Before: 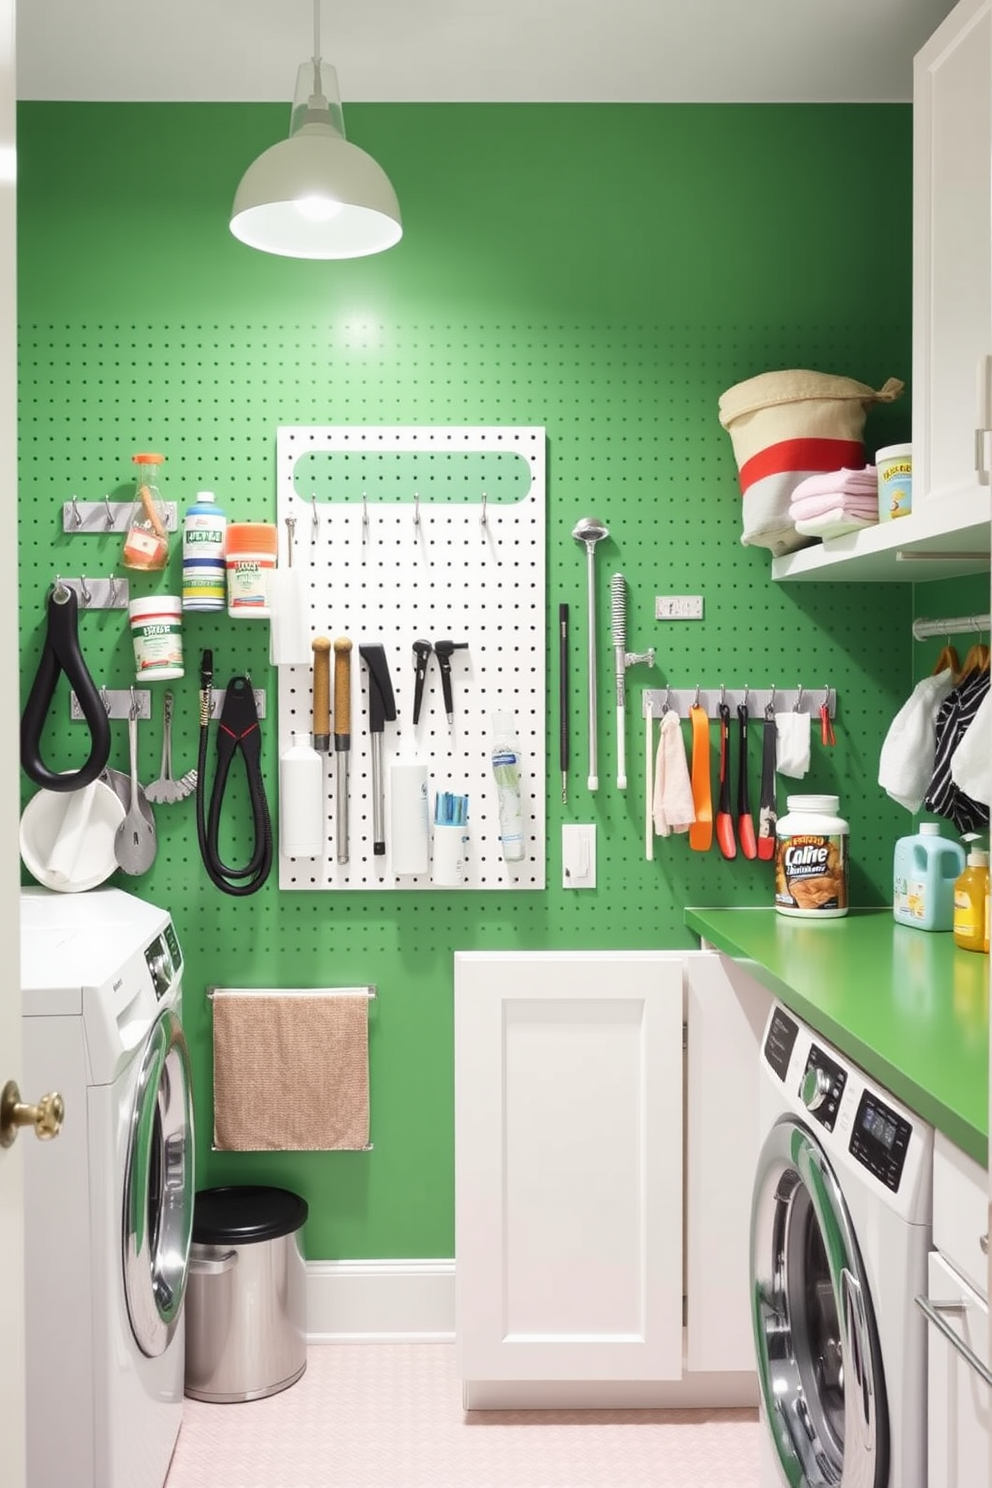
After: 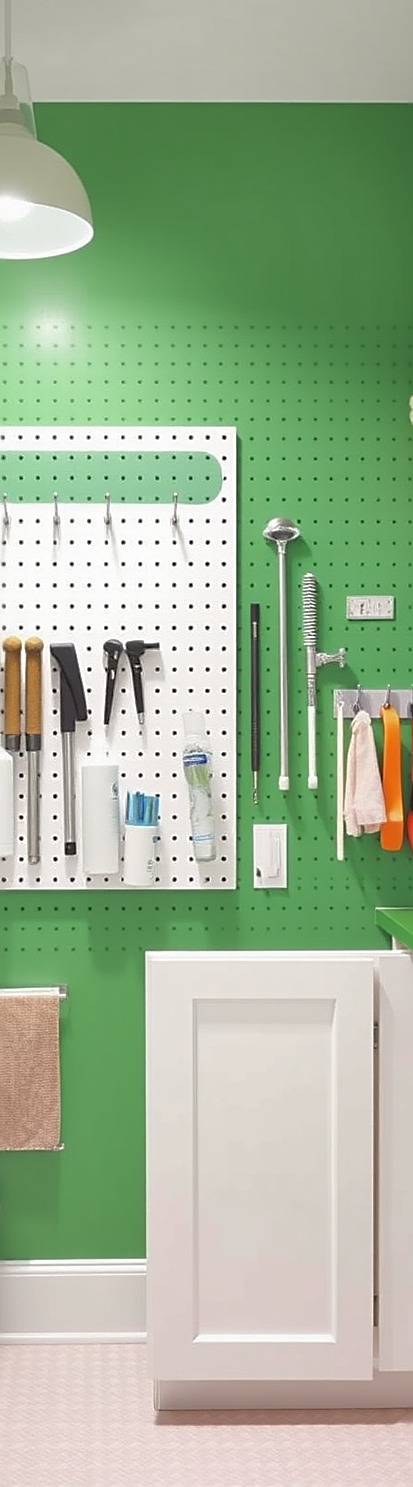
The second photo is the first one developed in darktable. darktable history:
crop: left 31.229%, right 27.105%
sharpen: on, module defaults
shadows and highlights: on, module defaults
